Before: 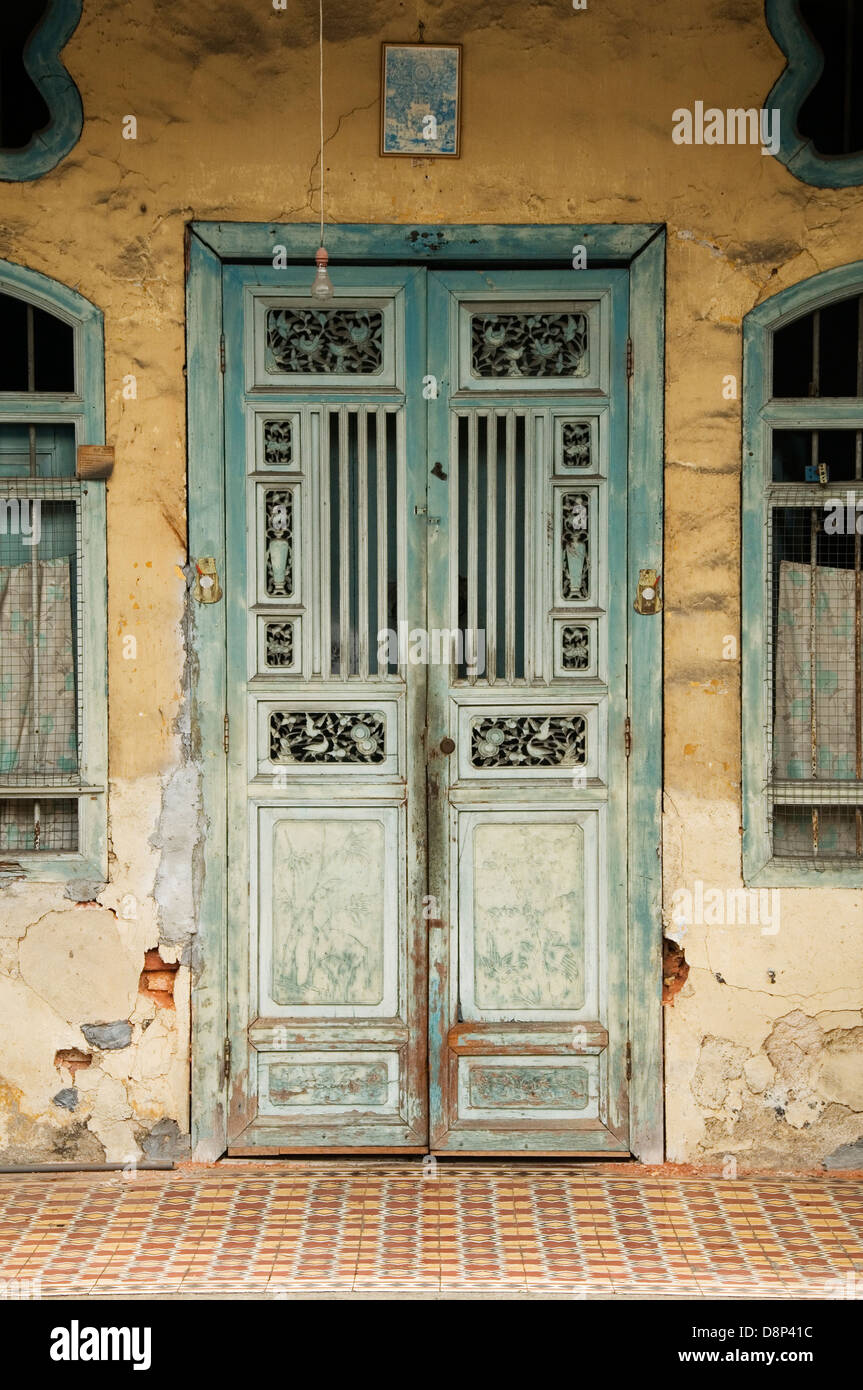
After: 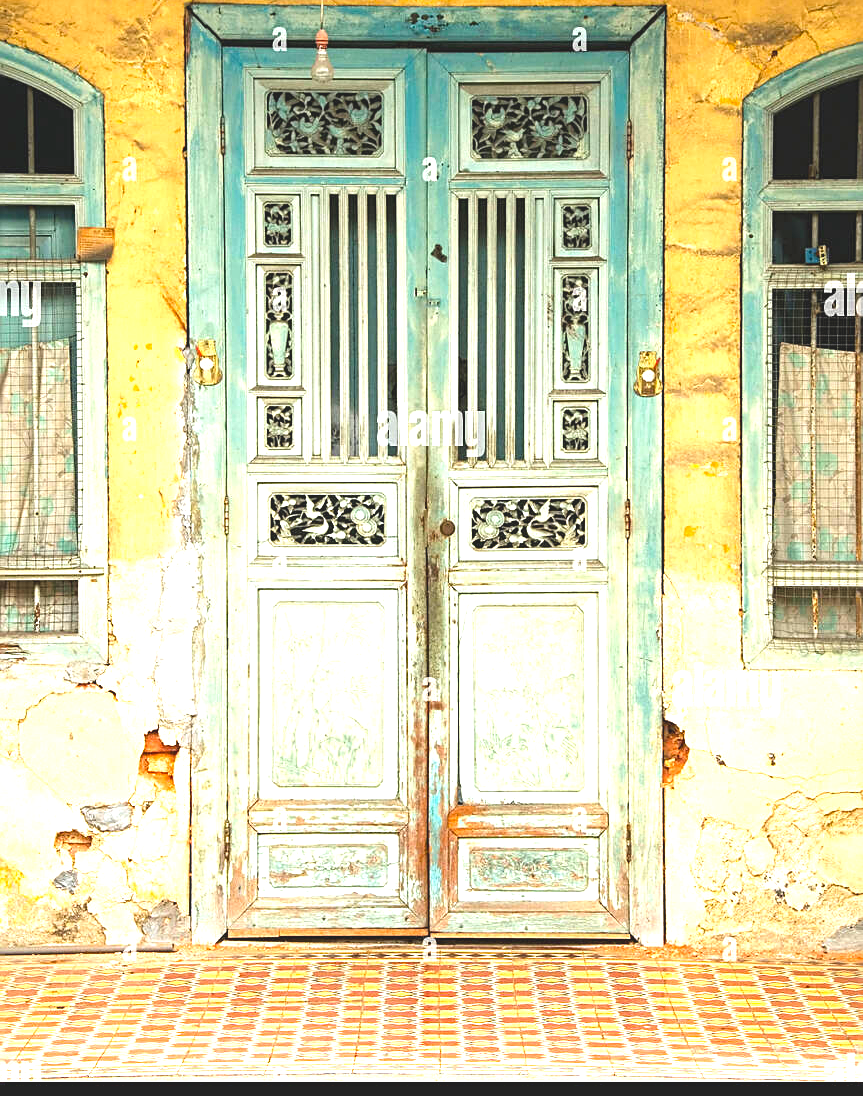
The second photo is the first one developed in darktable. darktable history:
crop and rotate: top 15.694%, bottom 5.432%
exposure: black level correction 0, exposure 1.45 EV, compensate highlight preservation false
color balance rgb: global offset › luminance 0.738%, linear chroma grading › global chroma 3.115%, perceptual saturation grading › global saturation 7.304%, perceptual saturation grading › shadows 3.689%, global vibrance 14.793%
sharpen: on, module defaults
contrast brightness saturation: contrast -0.093, brightness 0.04, saturation 0.076
